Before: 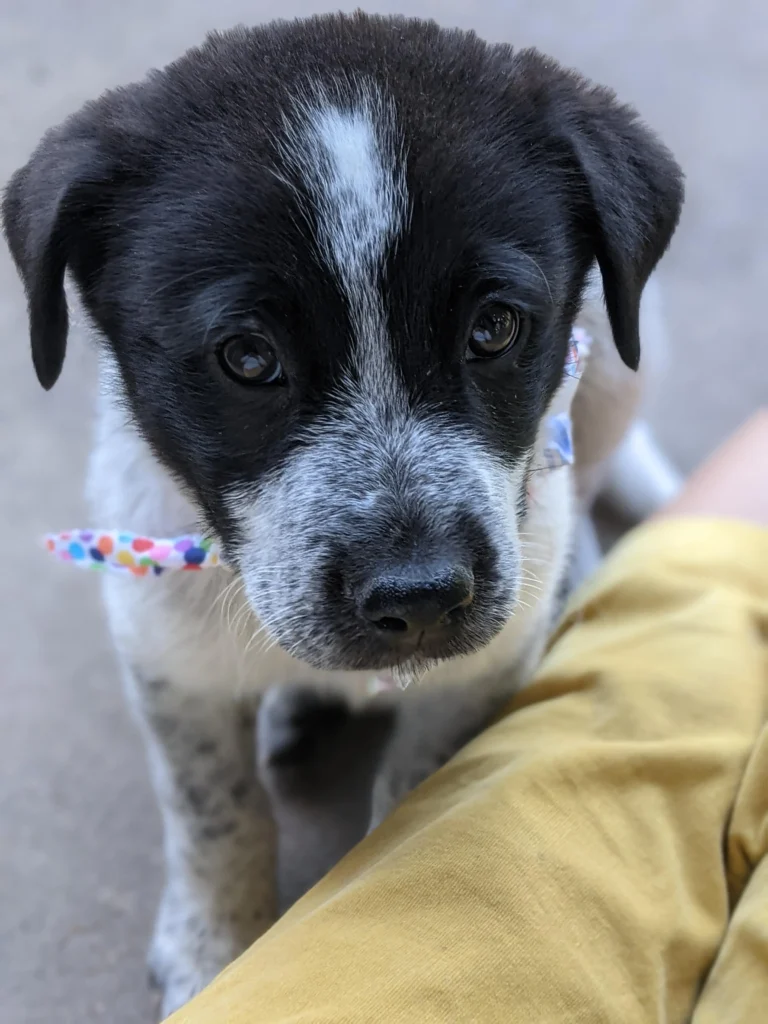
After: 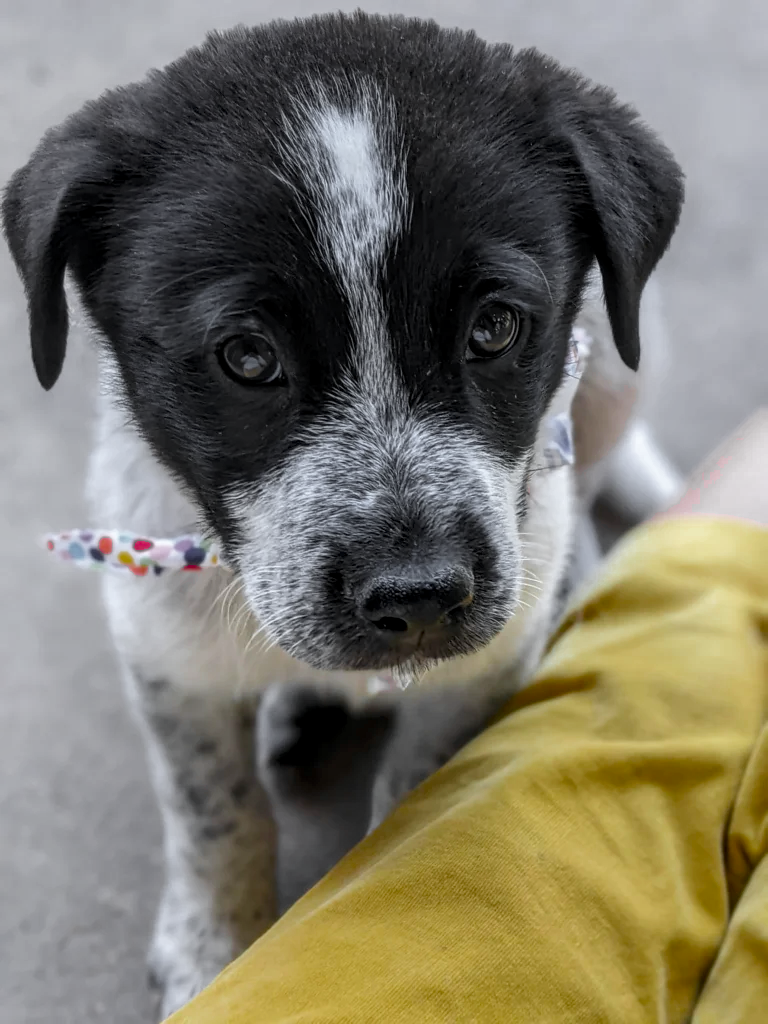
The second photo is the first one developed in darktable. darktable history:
local contrast: detail 130%
color balance rgb: linear chroma grading › global chroma 15%, perceptual saturation grading › global saturation 30%
color zones: curves: ch0 [(0.004, 0.388) (0.125, 0.392) (0.25, 0.404) (0.375, 0.5) (0.5, 0.5) (0.625, 0.5) (0.75, 0.5) (0.875, 0.5)]; ch1 [(0, 0.5) (0.125, 0.5) (0.25, 0.5) (0.375, 0.124) (0.524, 0.124) (0.645, 0.128) (0.789, 0.132) (0.914, 0.096) (0.998, 0.068)]
